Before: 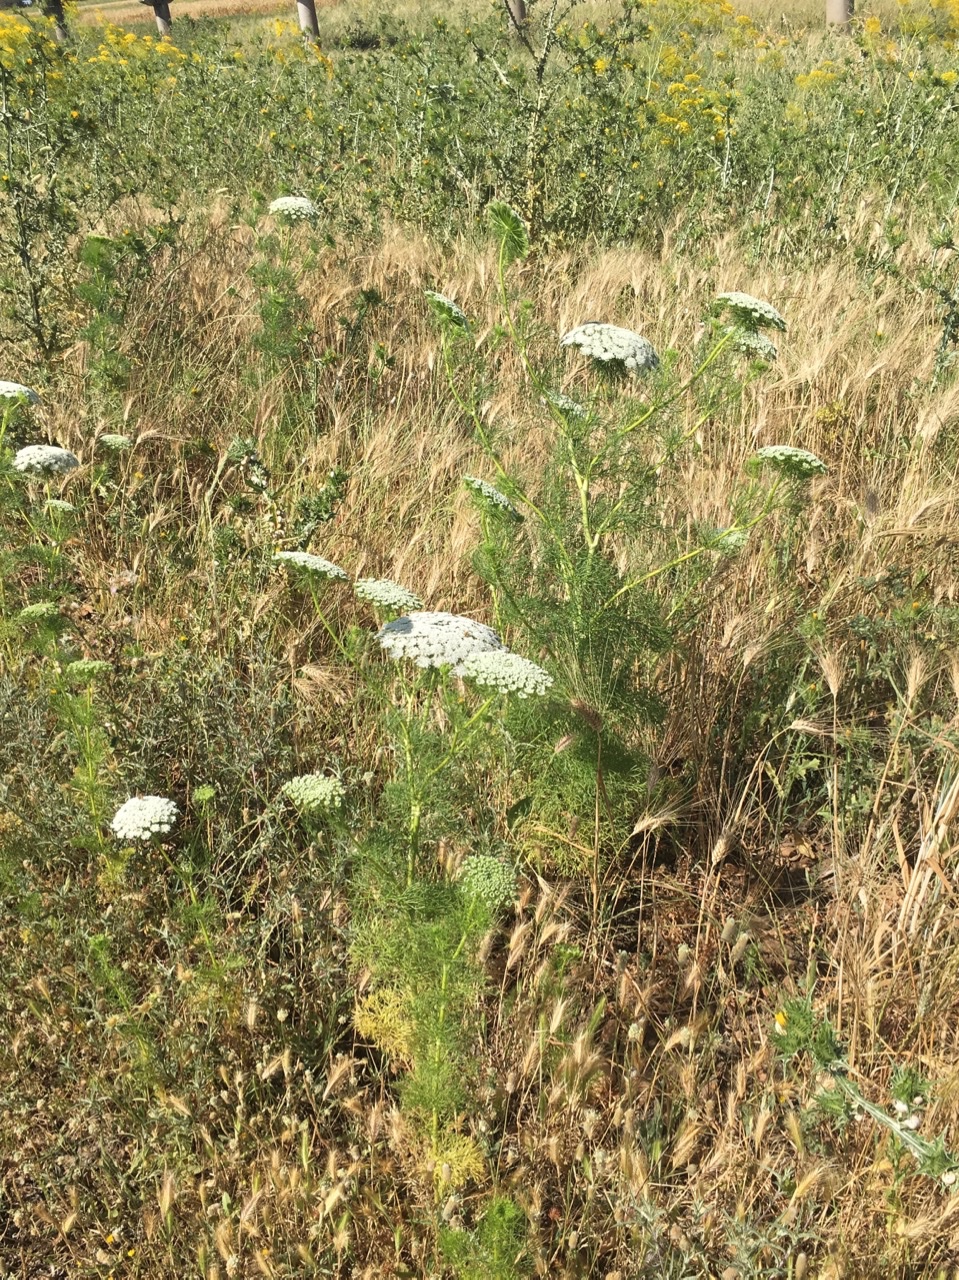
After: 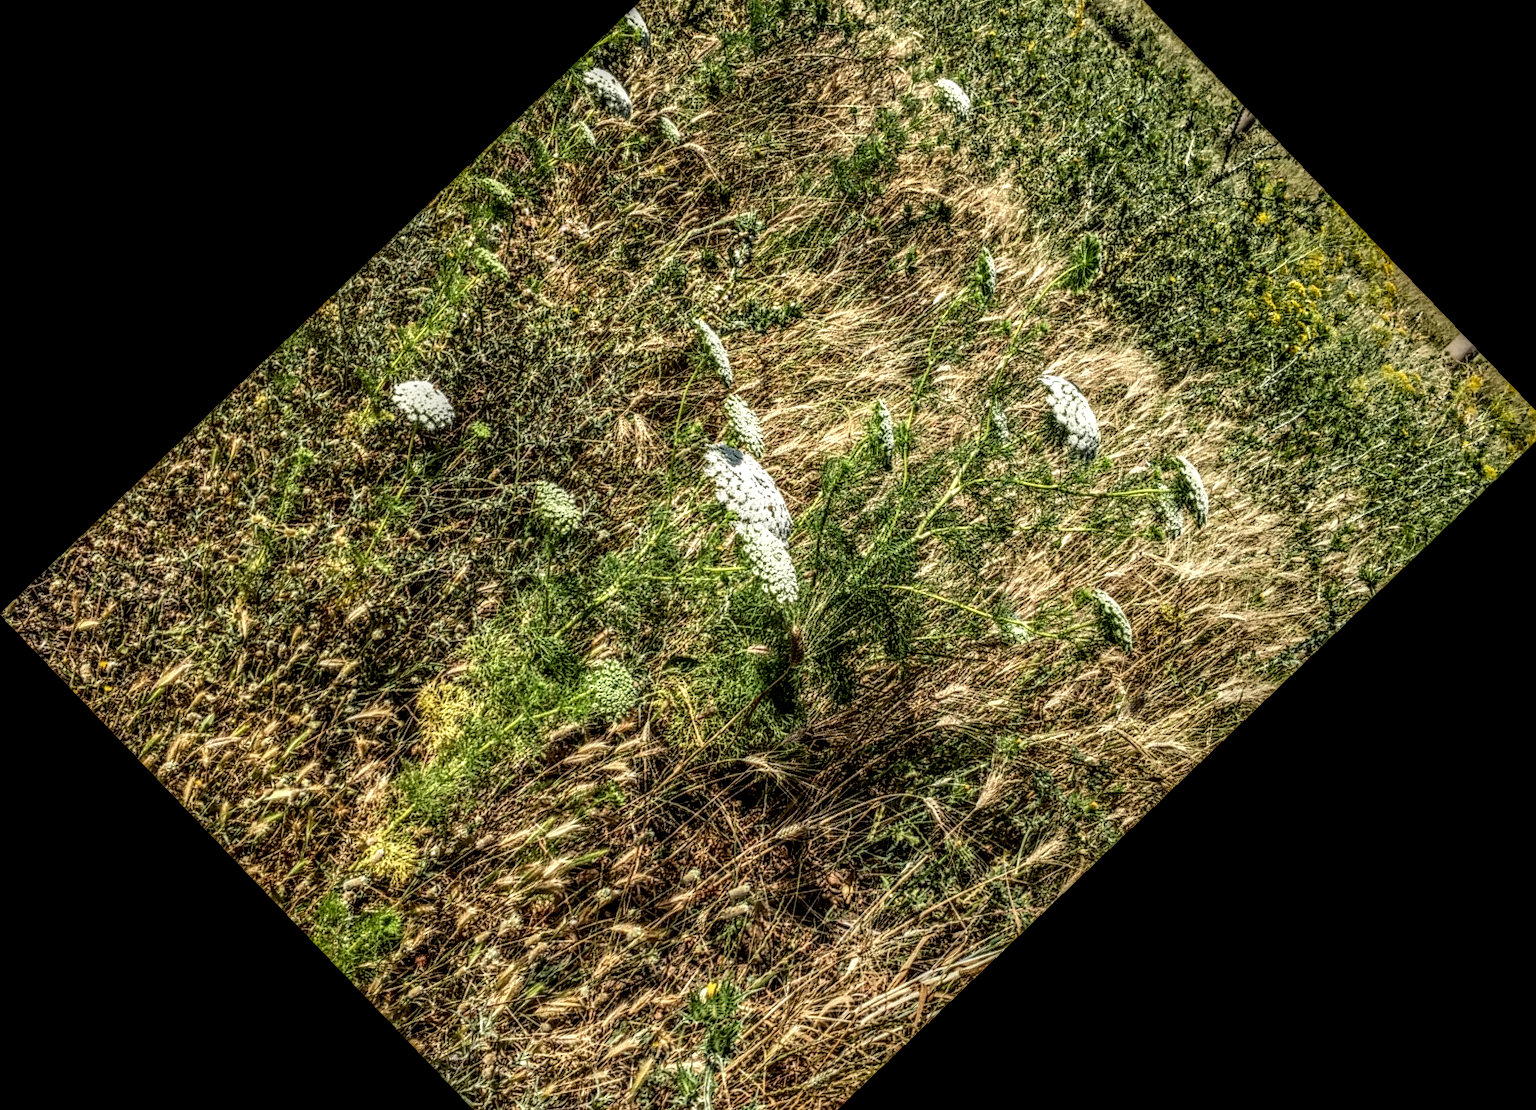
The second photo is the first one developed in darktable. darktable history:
tone equalizer: -8 EV 0.06 EV, smoothing diameter 25%, edges refinement/feathering 10, preserve details guided filter
crop and rotate: angle -46.26°, top 16.234%, right 0.912%, bottom 11.704%
local contrast: highlights 0%, shadows 0%, detail 300%, midtone range 0.3
exposure: black level correction 0.007, compensate highlight preservation false
